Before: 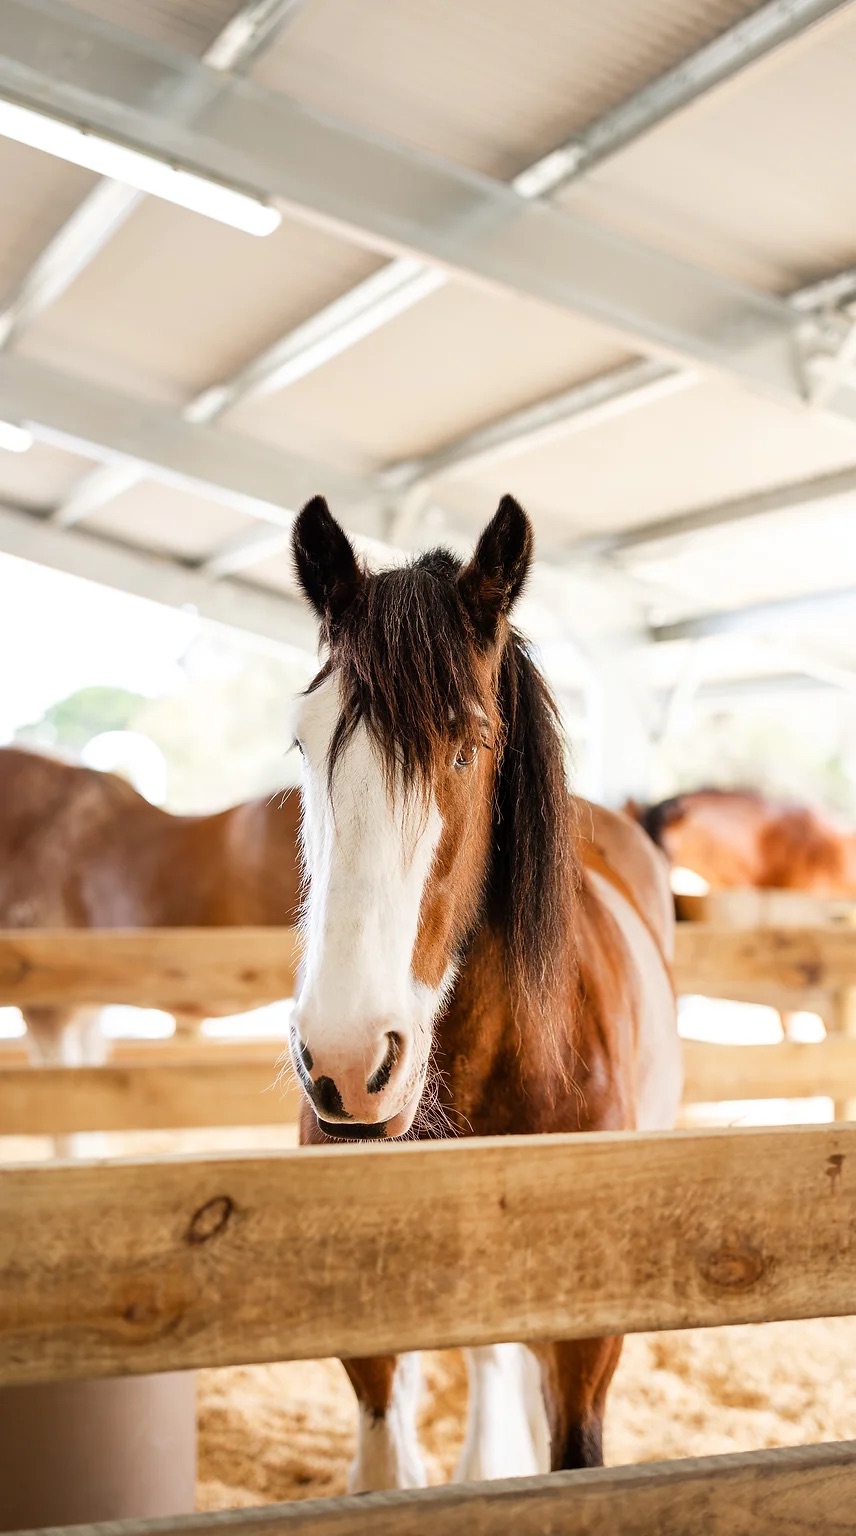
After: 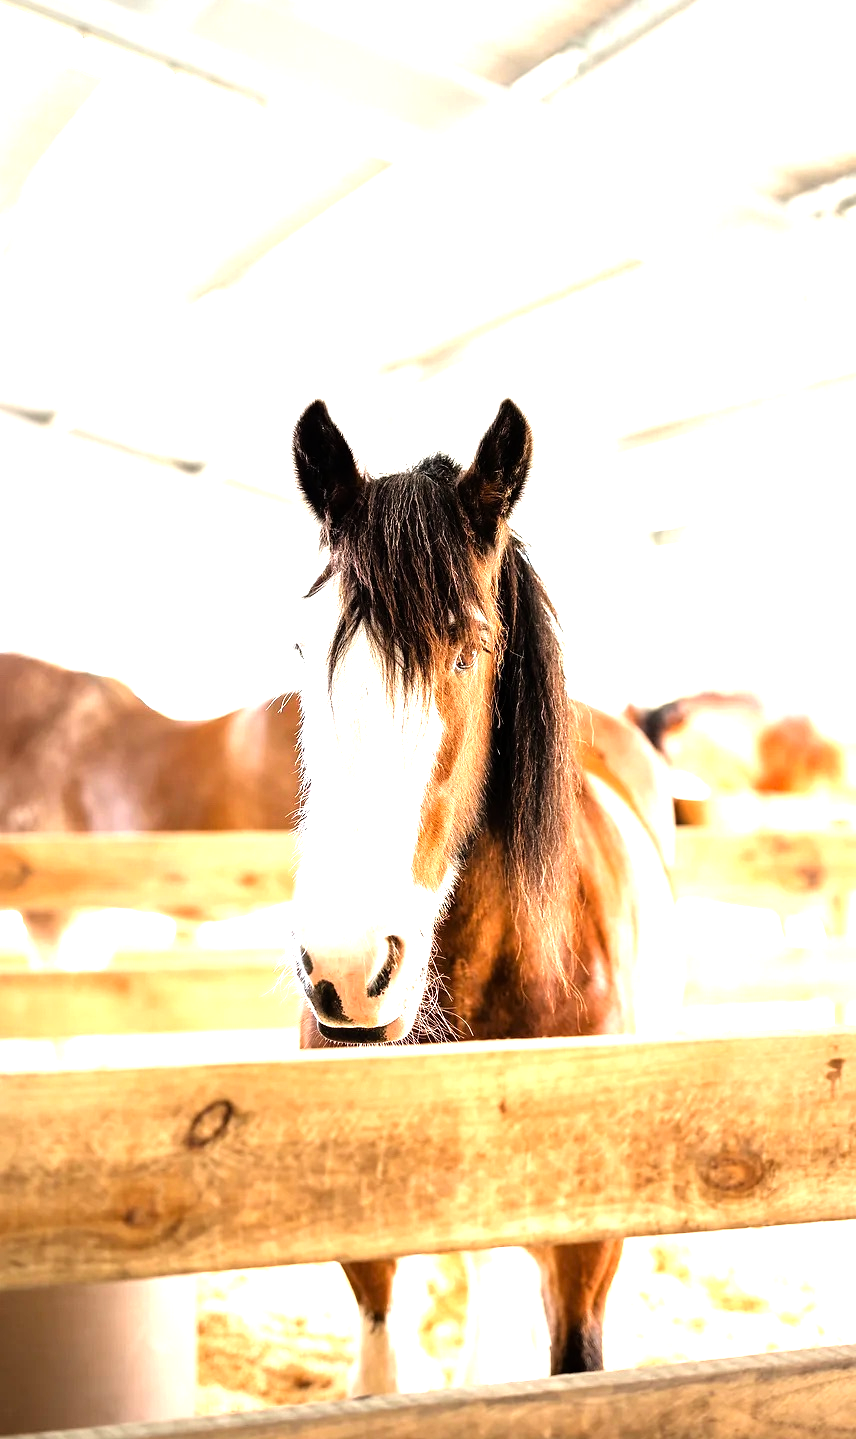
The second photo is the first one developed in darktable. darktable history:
exposure: exposure 0.405 EV, compensate highlight preservation false
crop and rotate: top 6.282%
tone equalizer: -8 EV -1.12 EV, -7 EV -0.988 EV, -6 EV -0.827 EV, -5 EV -0.589 EV, -3 EV 0.581 EV, -2 EV 0.842 EV, -1 EV 1.01 EV, +0 EV 1.07 EV
